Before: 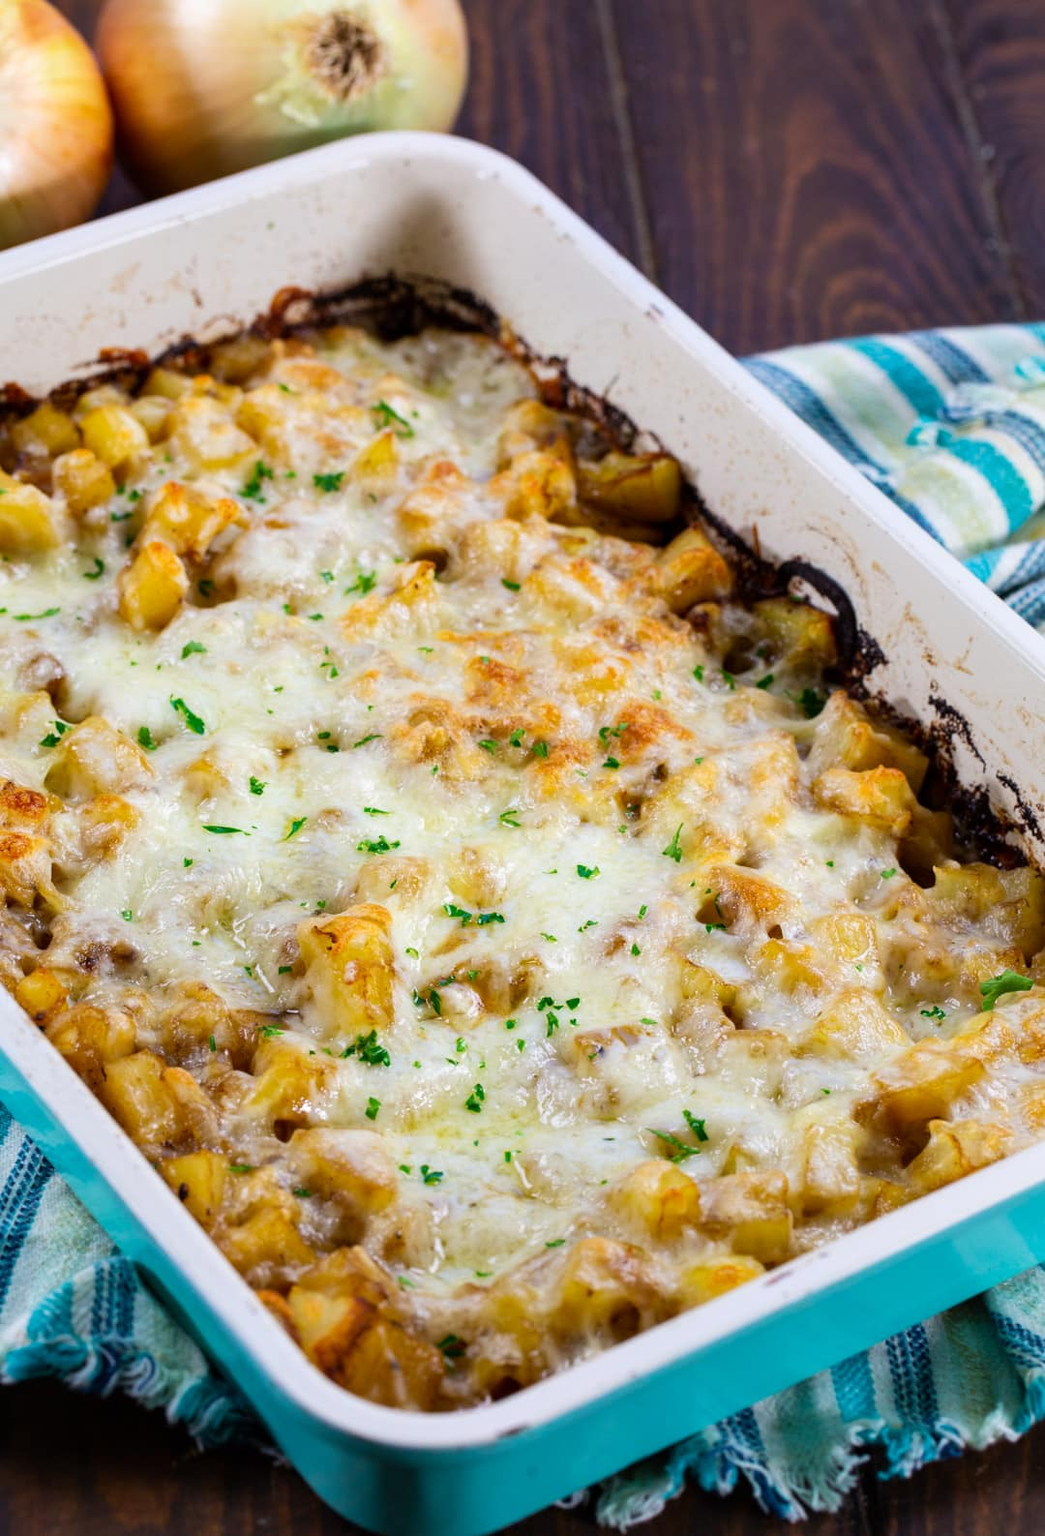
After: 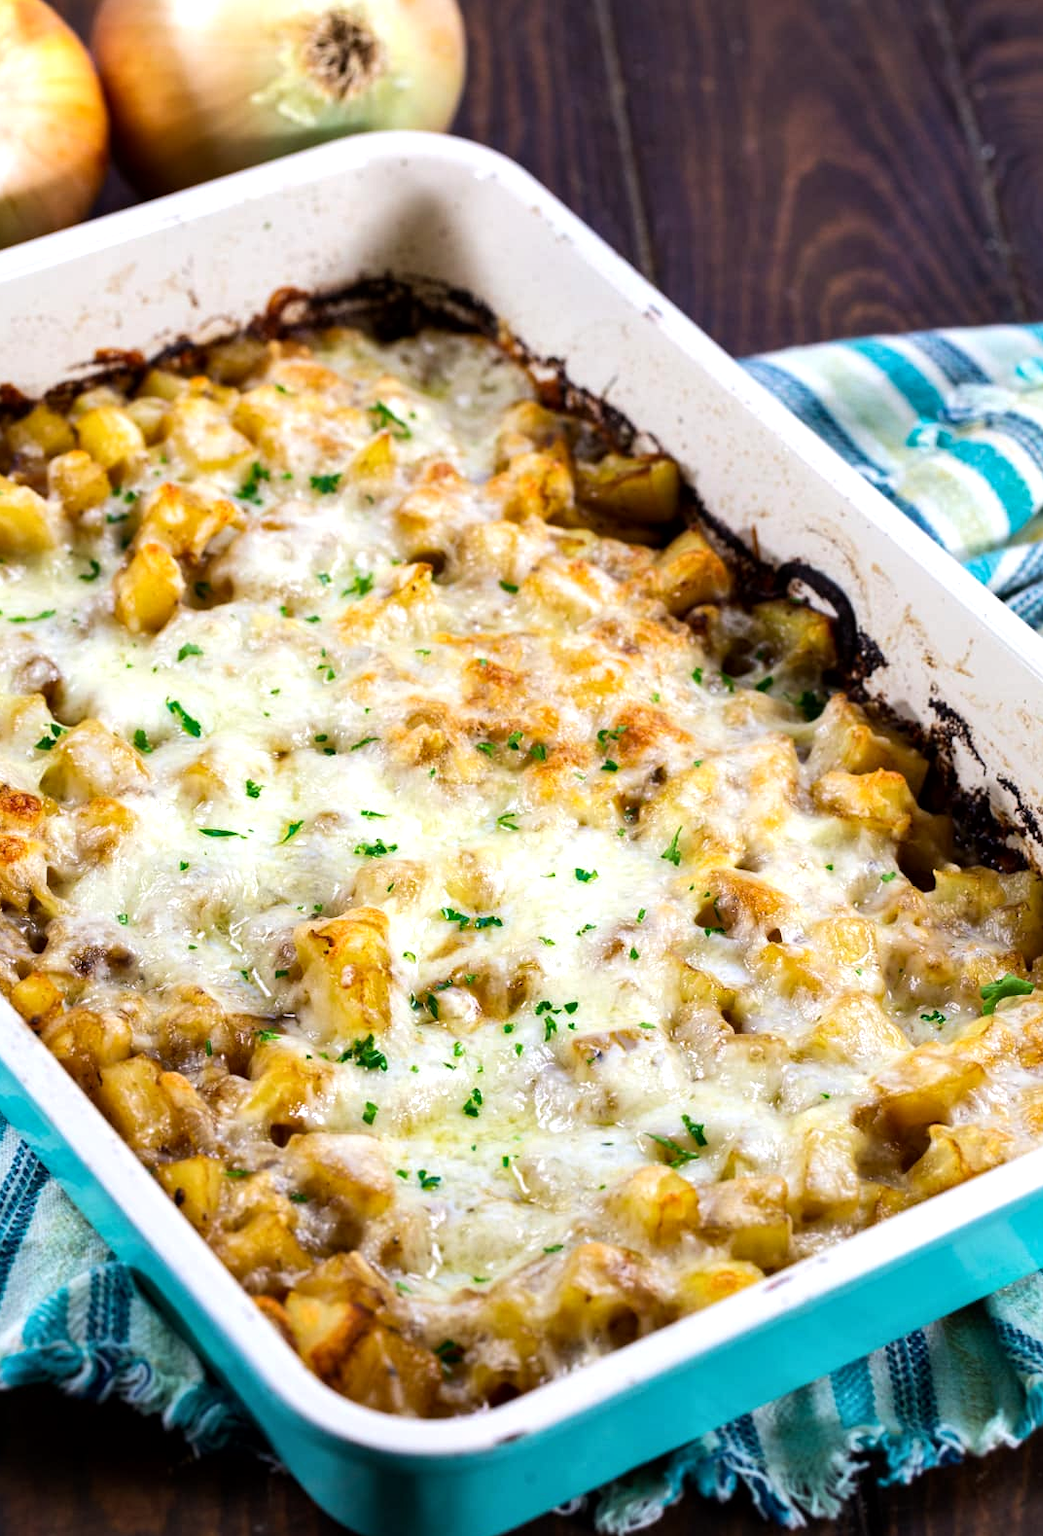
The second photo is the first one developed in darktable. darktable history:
crop and rotate: left 0.614%, top 0.179%, bottom 0.309%
tone equalizer: -8 EV -0.417 EV, -7 EV -0.389 EV, -6 EV -0.333 EV, -5 EV -0.222 EV, -3 EV 0.222 EV, -2 EV 0.333 EV, -1 EV 0.389 EV, +0 EV 0.417 EV, edges refinement/feathering 500, mask exposure compensation -1.57 EV, preserve details no
local contrast: mode bilateral grid, contrast 20, coarseness 50, detail 120%, midtone range 0.2
